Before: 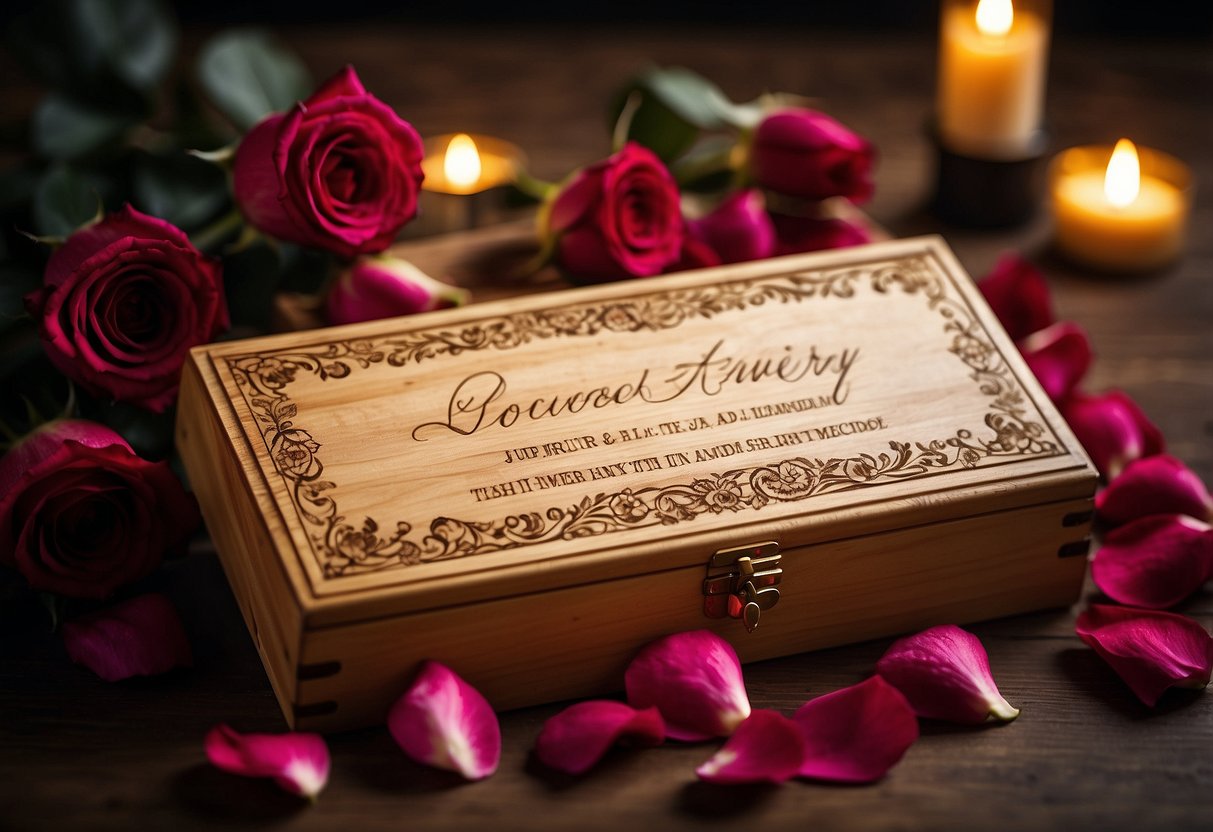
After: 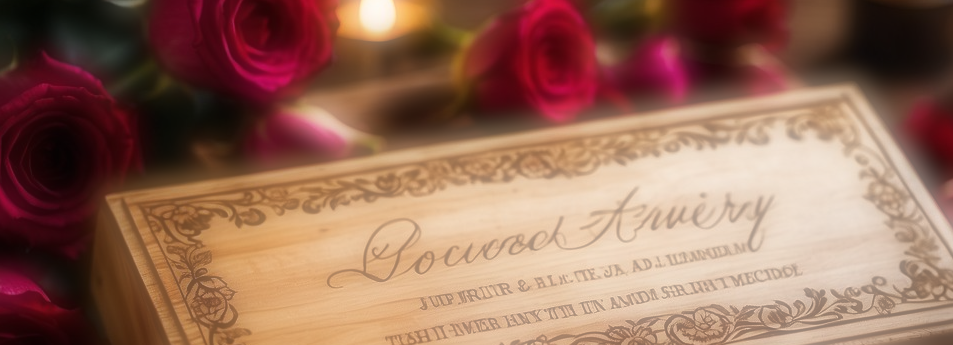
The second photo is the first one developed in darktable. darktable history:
soften: on, module defaults
crop: left 7.036%, top 18.398%, right 14.379%, bottom 40.043%
